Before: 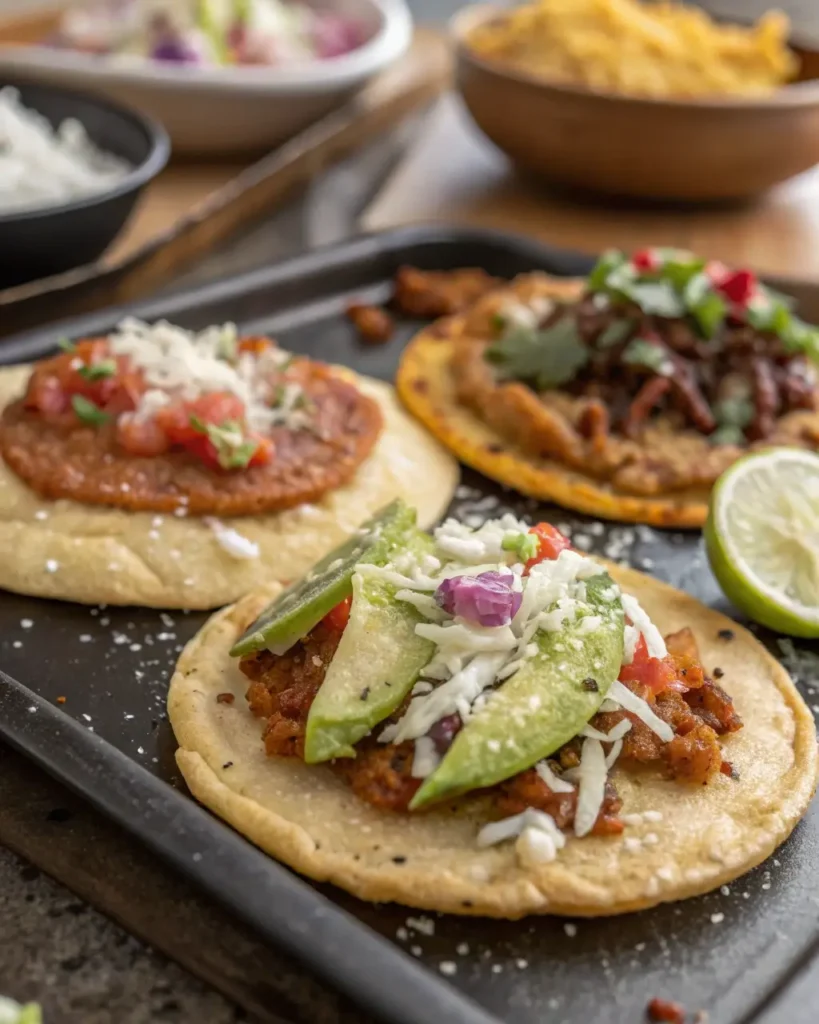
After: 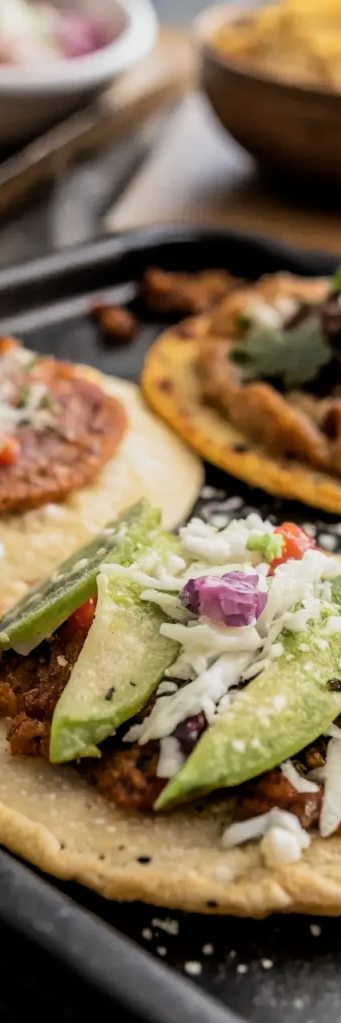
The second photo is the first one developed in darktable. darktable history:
tone equalizer: on, module defaults
filmic rgb: black relative exposure -5.01 EV, white relative exposure 3.5 EV, threshold 6 EV, hardness 3.17, contrast 1.403, highlights saturation mix -29.43%, enable highlight reconstruction true
crop: left 31.192%, right 27.081%
